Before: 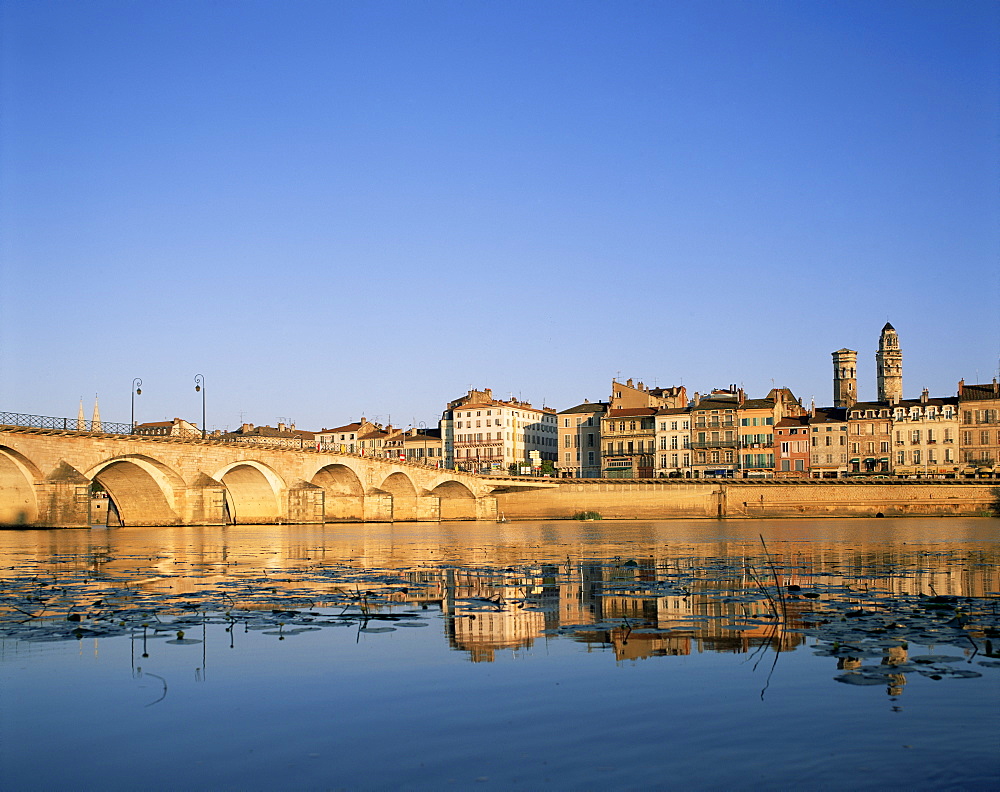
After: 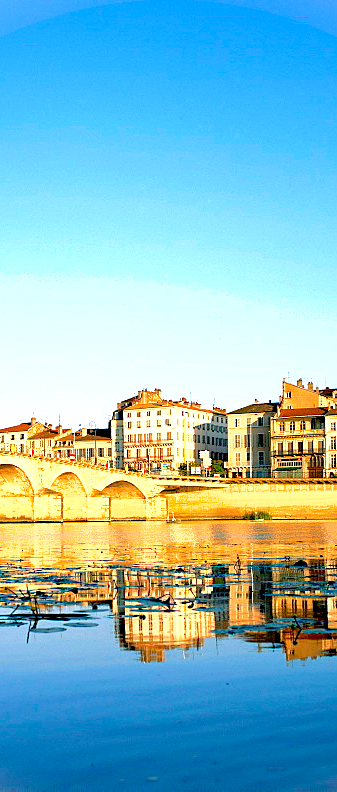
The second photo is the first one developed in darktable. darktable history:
exposure: black level correction 0.011, exposure 1.077 EV, compensate highlight preservation false
crop: left 33.02%, right 33.27%
vignetting: fall-off start 100.18%, brightness 0.282, saturation -0.002, unbound false
shadows and highlights: shadows 10.49, white point adjustment 0.943, highlights -40.24
